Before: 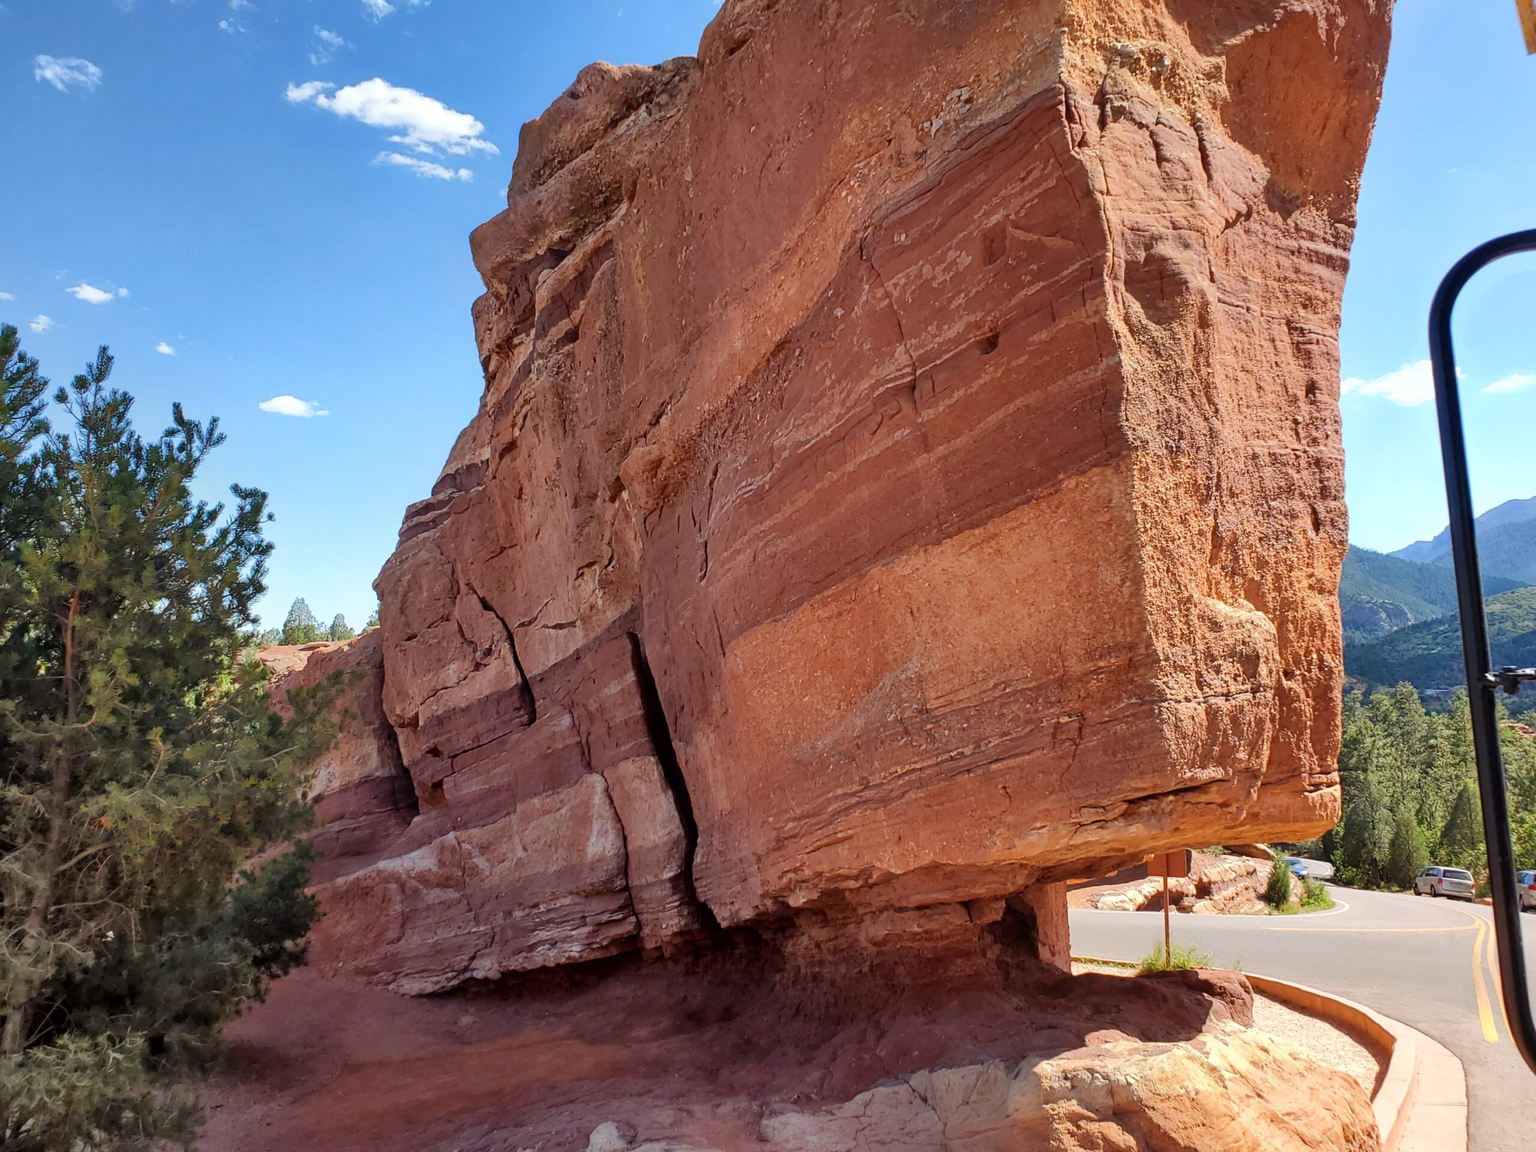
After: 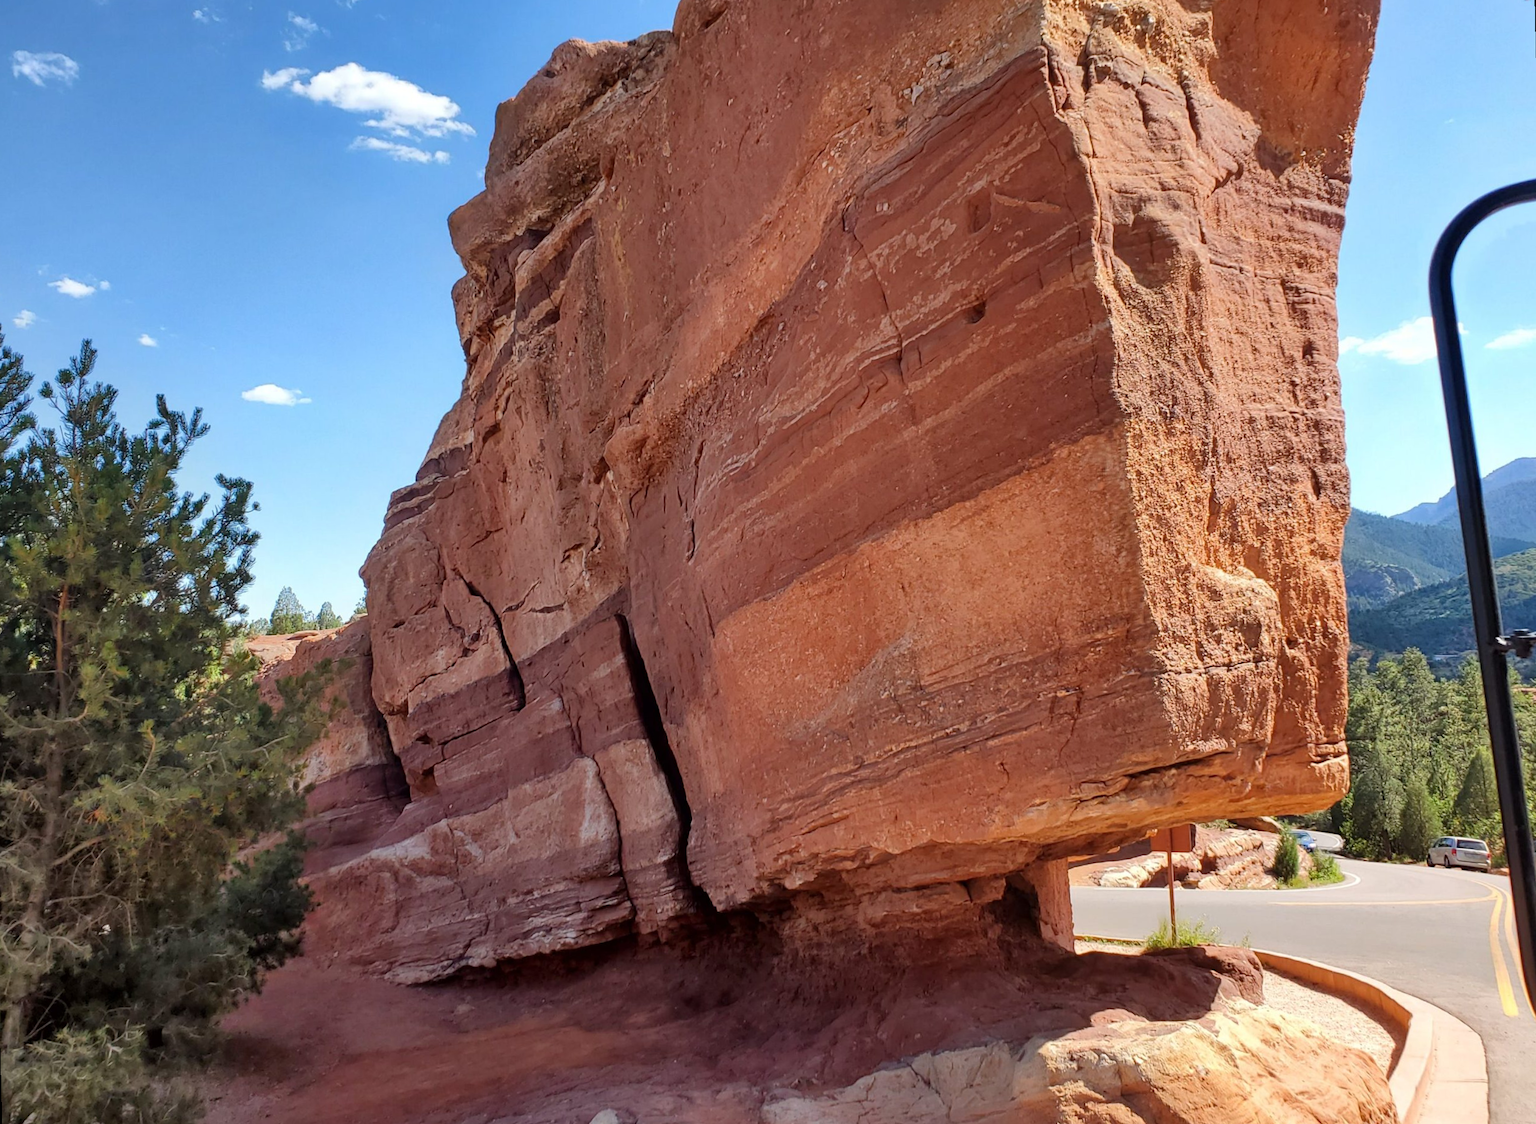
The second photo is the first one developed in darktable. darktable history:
white balance: emerald 1
rotate and perspective: rotation -1.32°, lens shift (horizontal) -0.031, crop left 0.015, crop right 0.985, crop top 0.047, crop bottom 0.982
